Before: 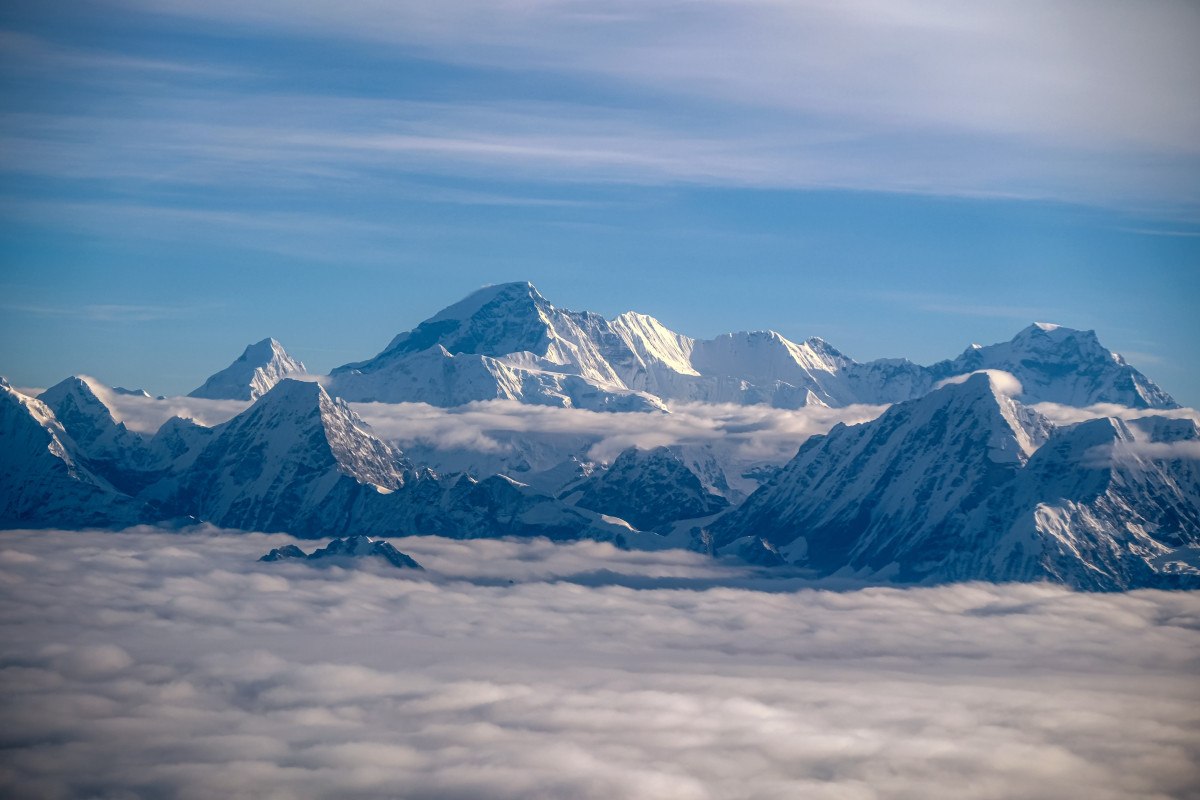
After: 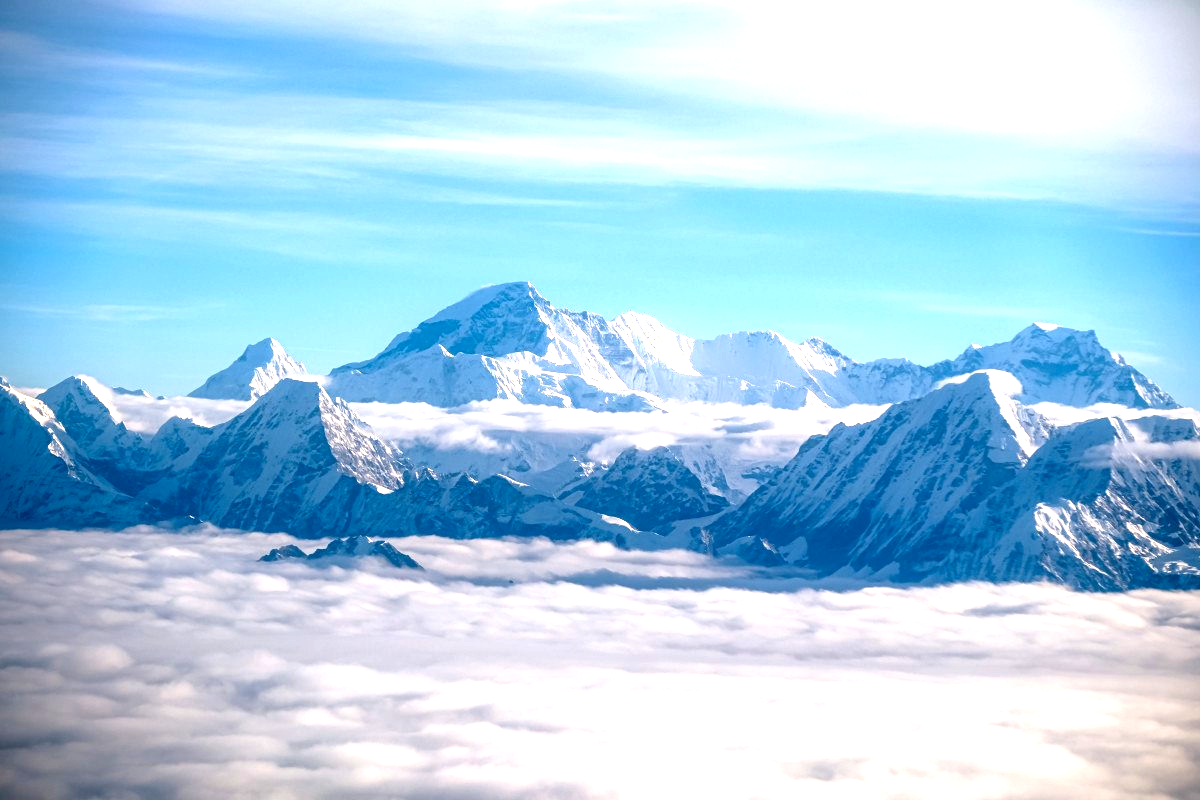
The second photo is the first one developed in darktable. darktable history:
exposure: black level correction 0, exposure 1.5 EV, compensate highlight preservation false
contrast brightness saturation: contrast 0.03, brightness -0.04
